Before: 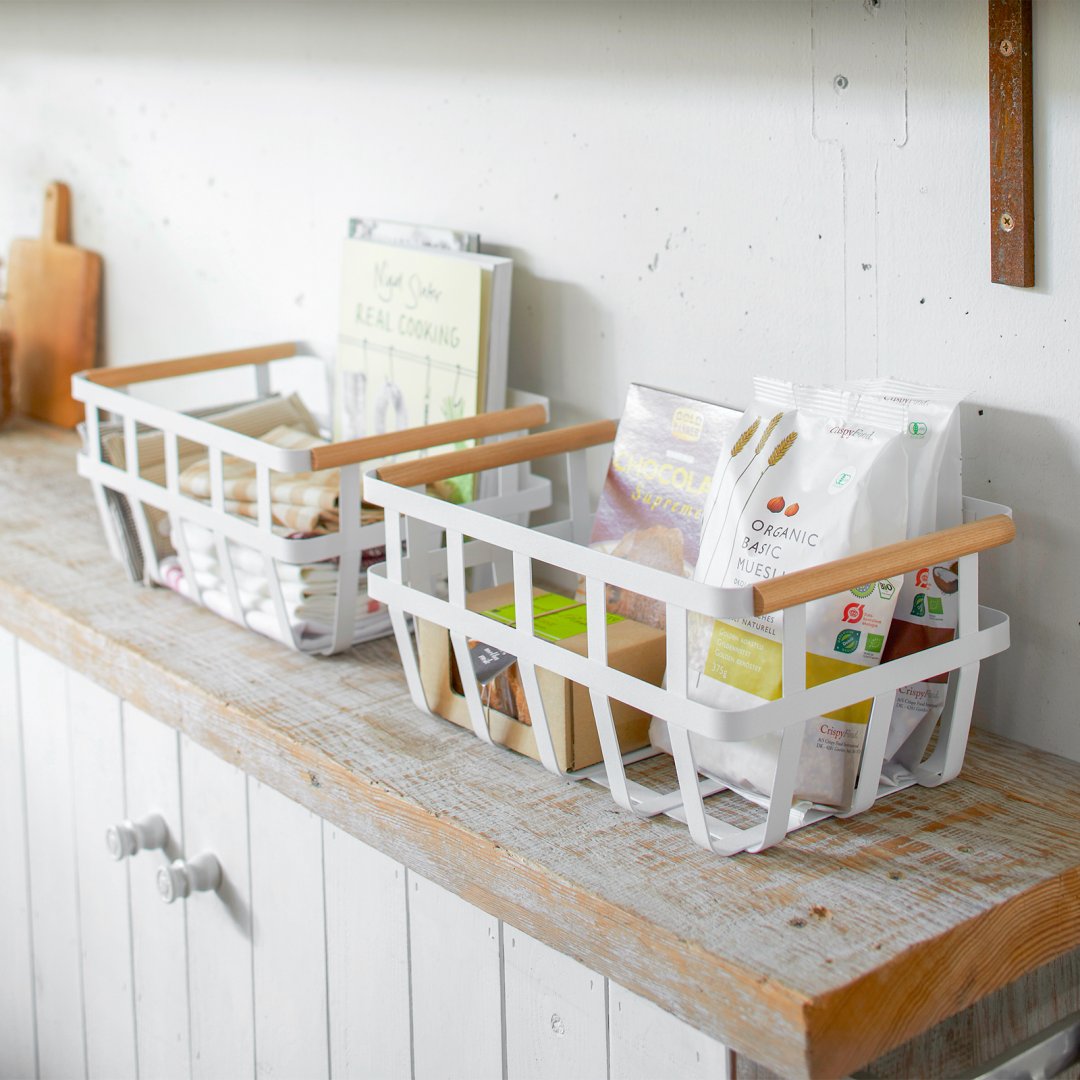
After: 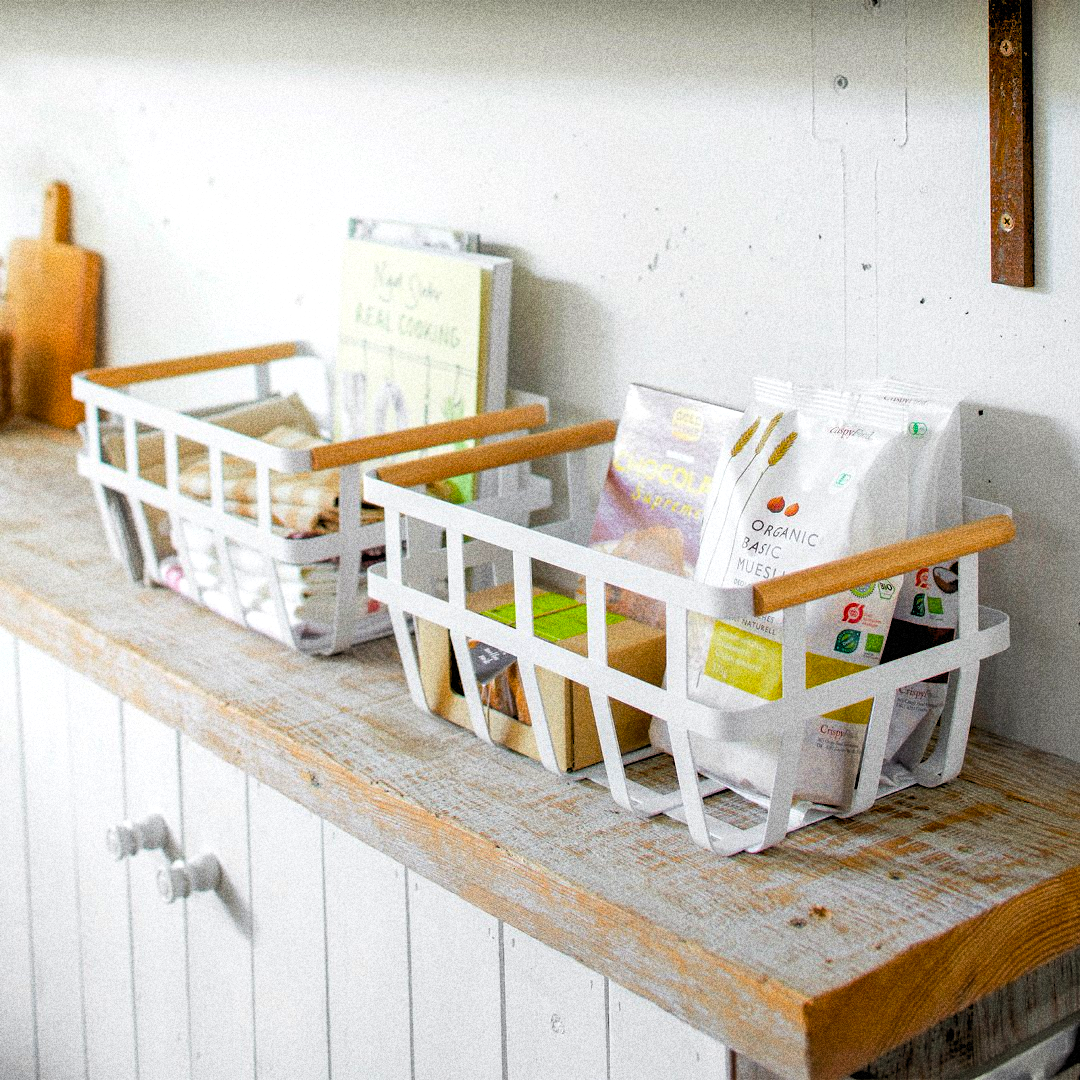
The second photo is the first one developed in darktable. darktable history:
color balance rgb: perceptual saturation grading › global saturation 25%, global vibrance 10%
color balance: output saturation 110%
rgb levels: levels [[0.034, 0.472, 0.904], [0, 0.5, 1], [0, 0.5, 1]]
grain: coarseness 14.49 ISO, strength 48.04%, mid-tones bias 35%
